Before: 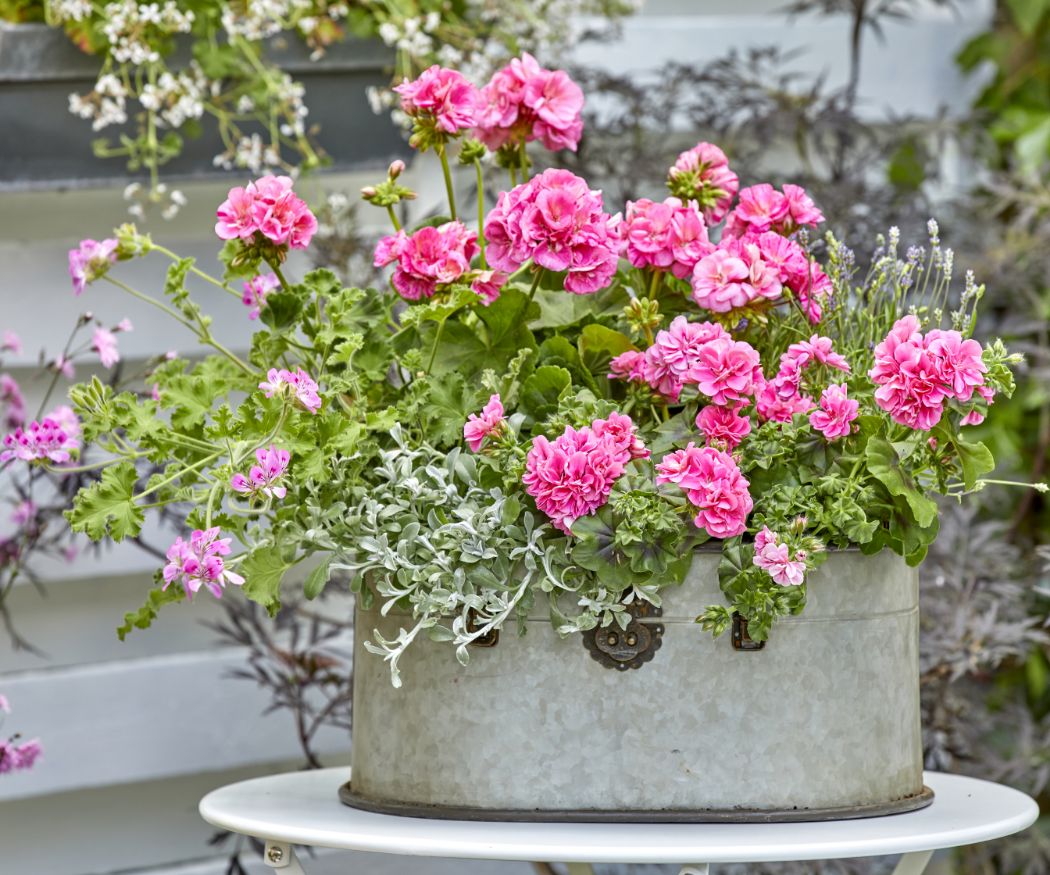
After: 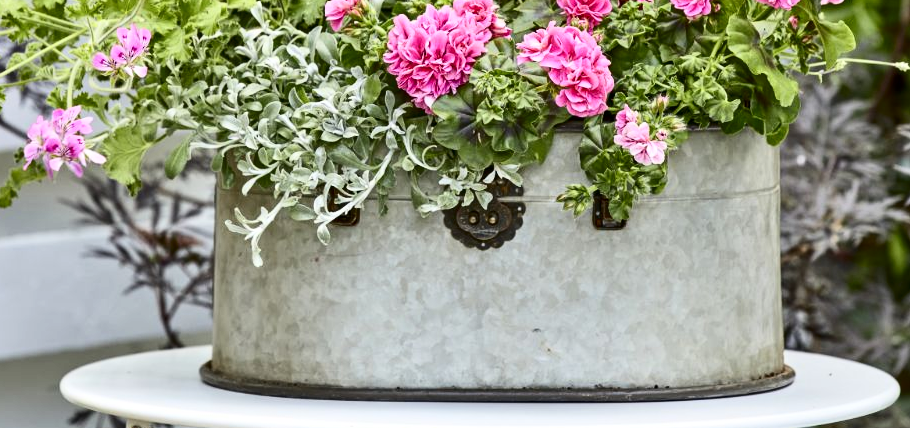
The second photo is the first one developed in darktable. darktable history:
contrast brightness saturation: contrast 0.28
crop and rotate: left 13.306%, top 48.129%, bottom 2.928%
